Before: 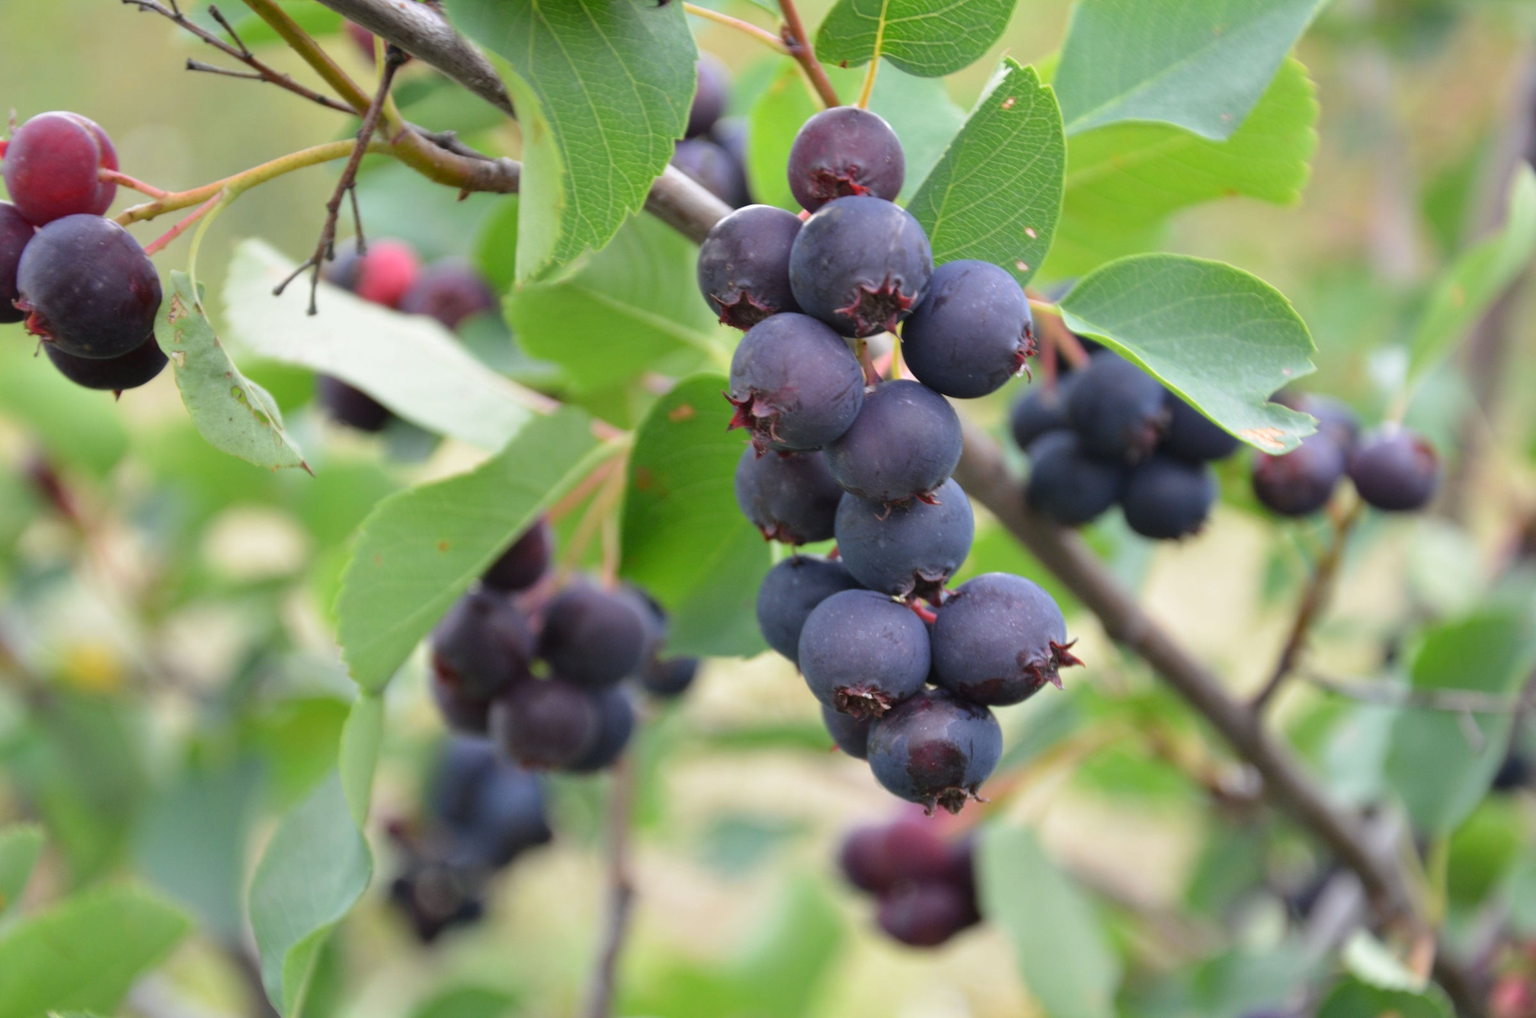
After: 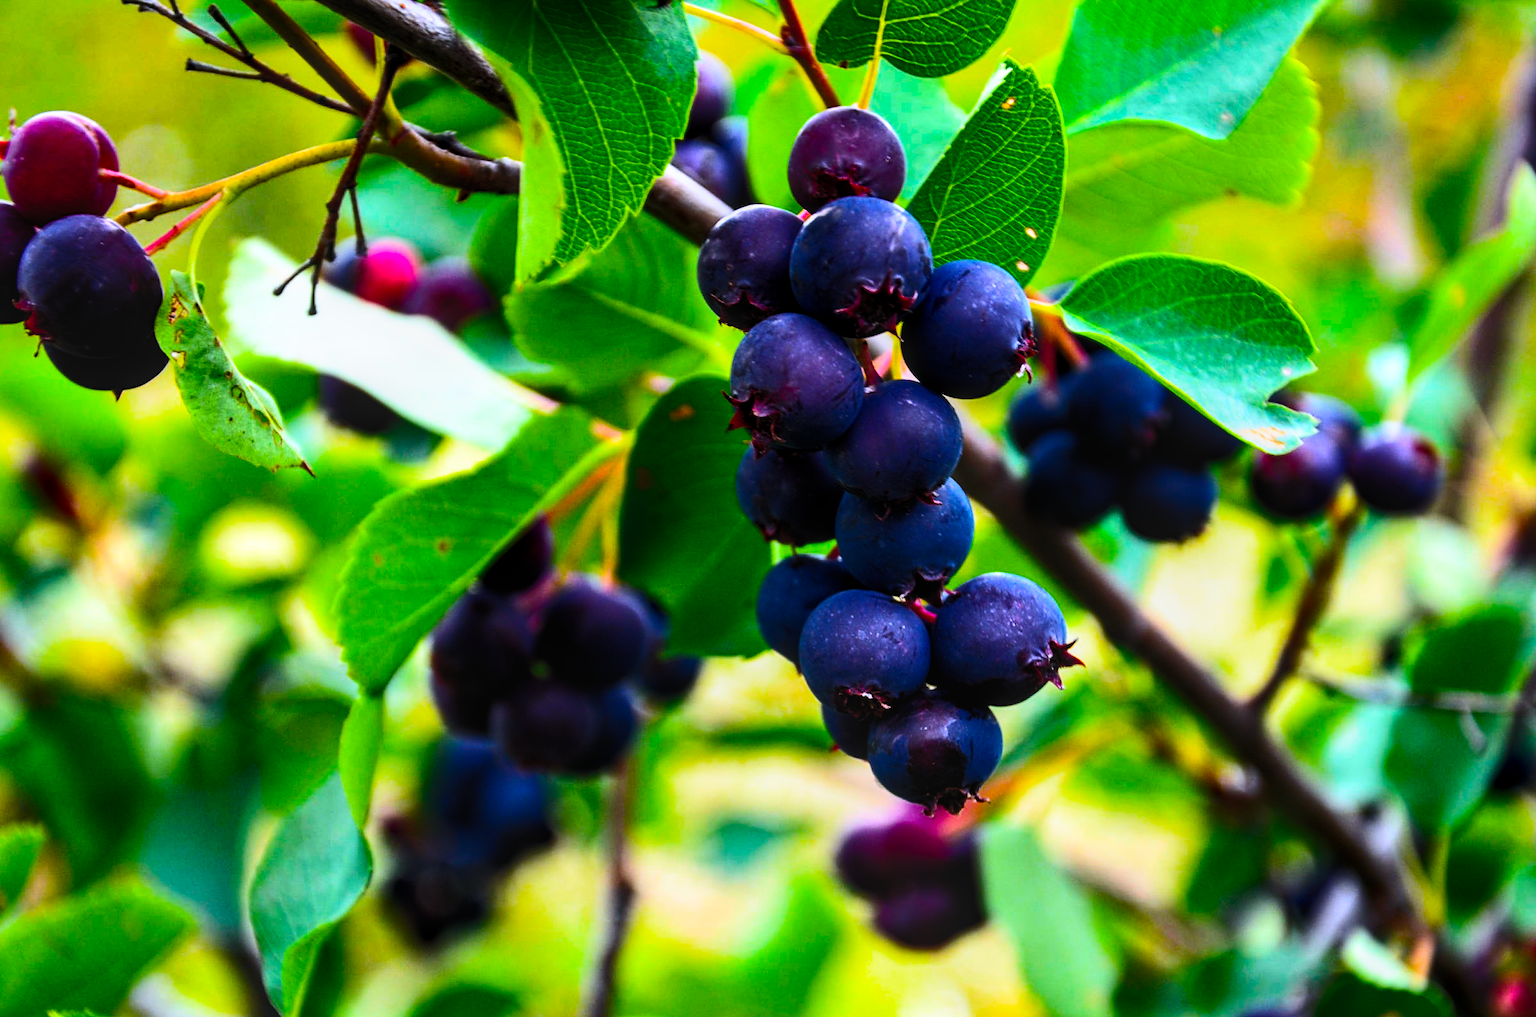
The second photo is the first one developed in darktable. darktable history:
sharpen: on, module defaults
contrast brightness saturation: contrast 0.2, brightness 0.16, saturation 0.22
color balance rgb: linear chroma grading › global chroma 40.15%, perceptual saturation grading › global saturation 60.58%, perceptual saturation grading › highlights 20.44%, perceptual saturation grading › shadows -50.36%, perceptual brilliance grading › highlights 2.19%, perceptual brilliance grading › mid-tones -50.36%, perceptual brilliance grading › shadows -50.36%
white balance: red 0.976, blue 1.04
filmic rgb: black relative exposure -8.7 EV, white relative exposure 2.7 EV, threshold 3 EV, target black luminance 0%, hardness 6.25, latitude 76.53%, contrast 1.326, shadows ↔ highlights balance -0.349%, preserve chrominance no, color science v4 (2020), enable highlight reconstruction true
local contrast: on, module defaults
